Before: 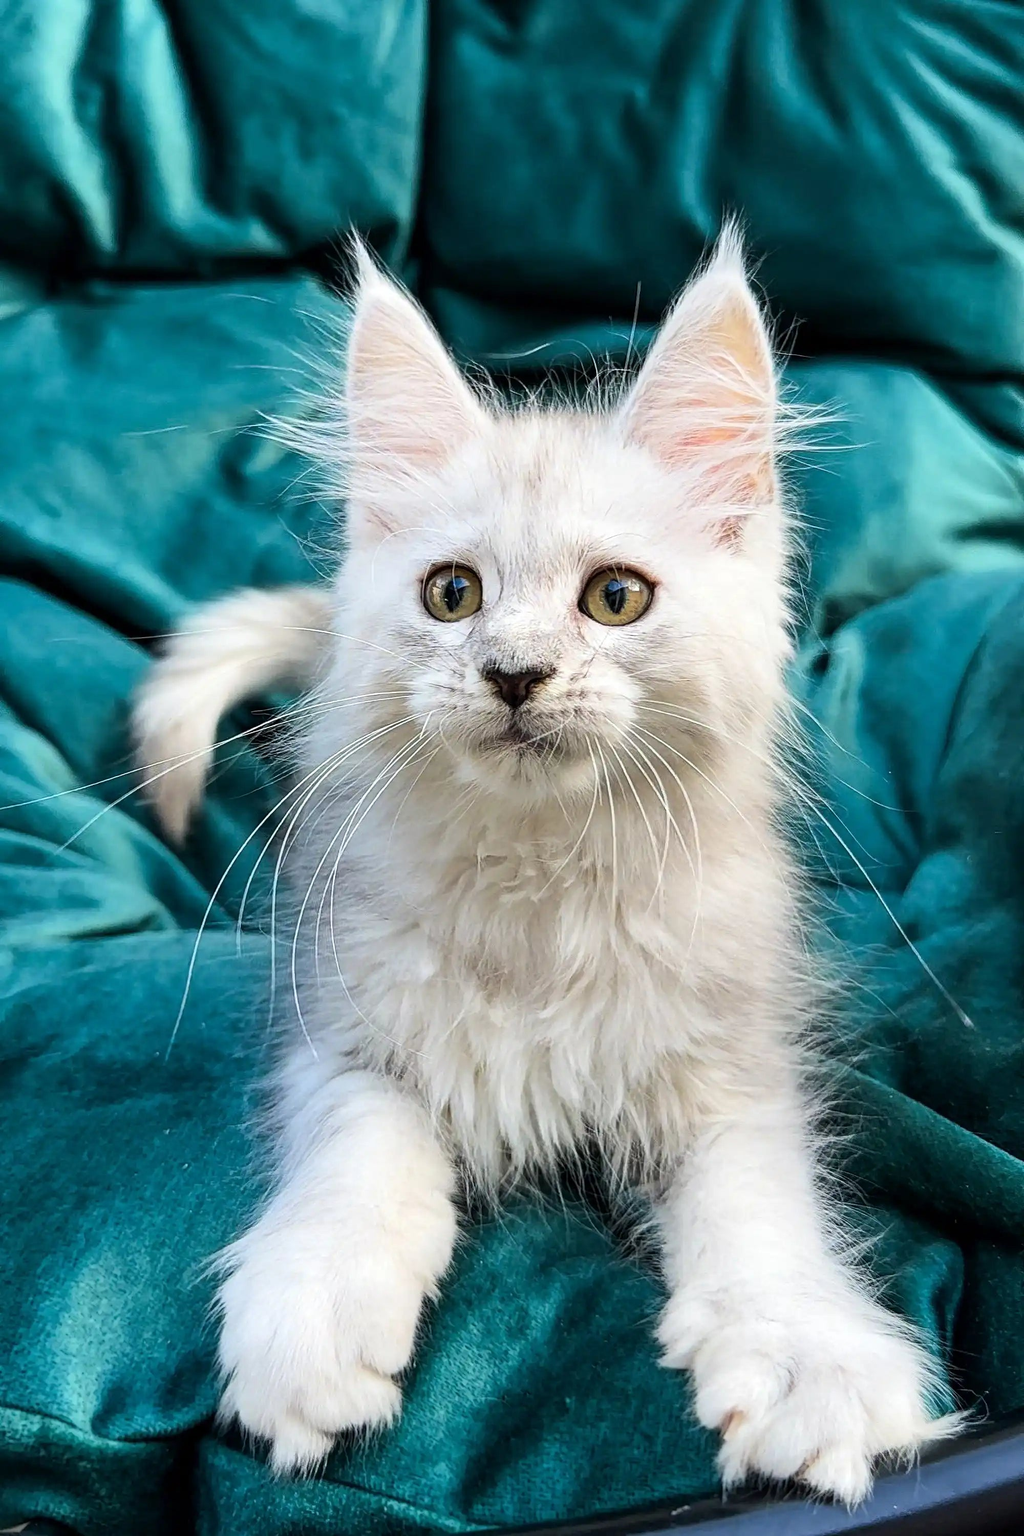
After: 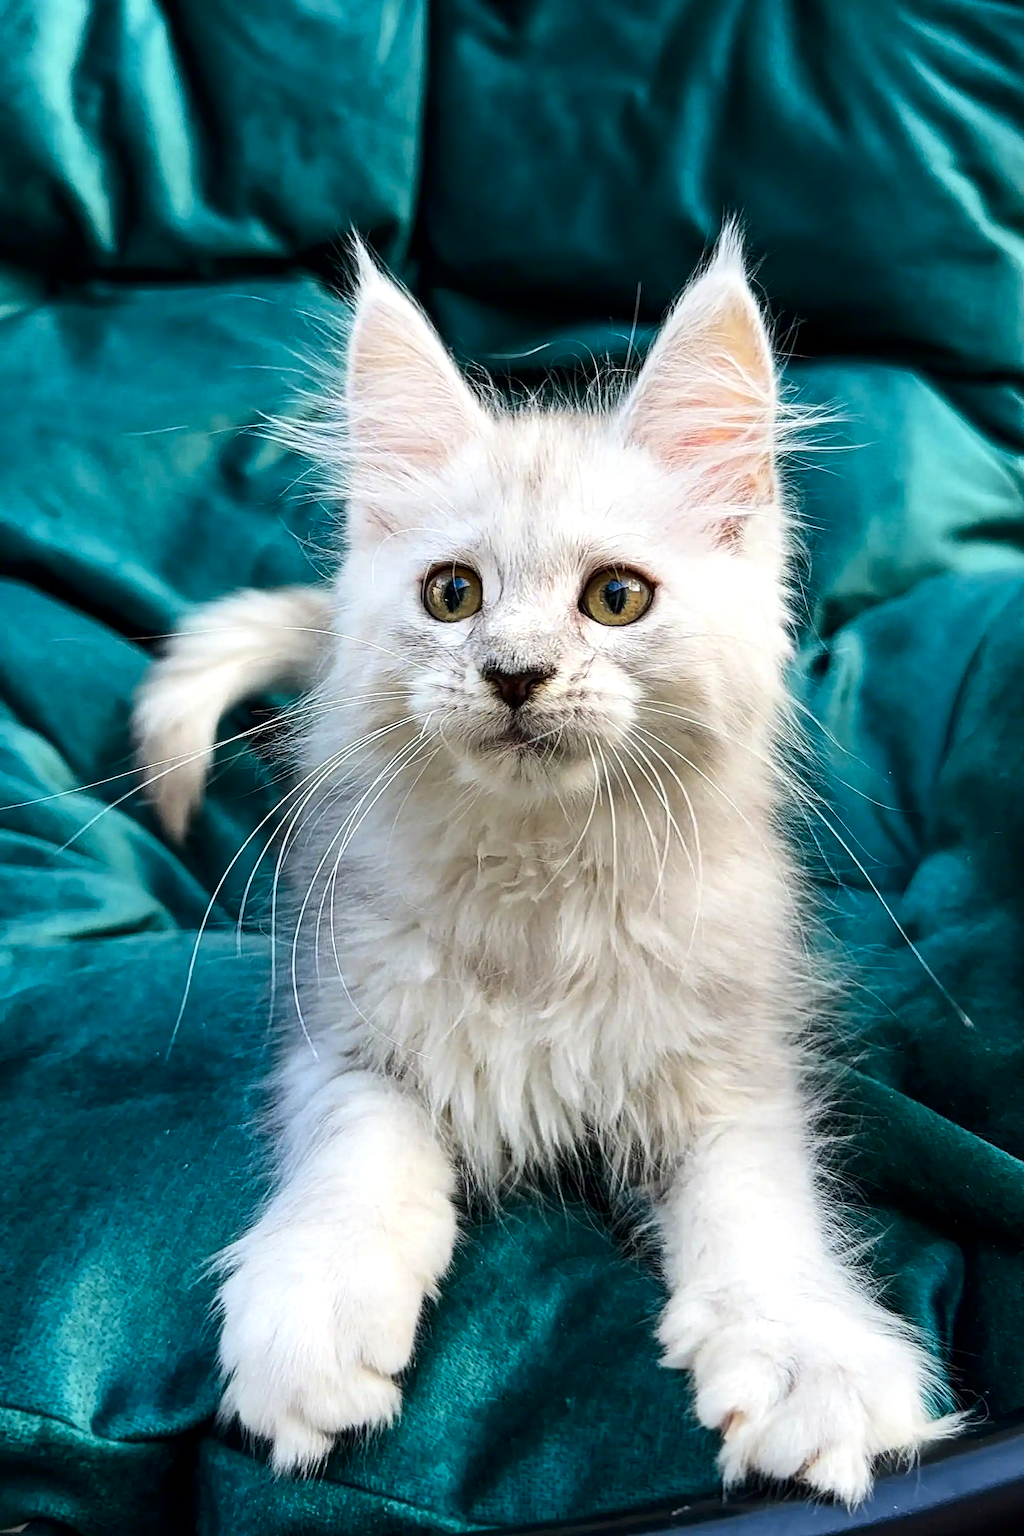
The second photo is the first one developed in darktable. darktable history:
exposure: exposure 0.127 EV, compensate highlight preservation false
contrast brightness saturation: contrast 0.07, brightness -0.13, saturation 0.06
white balance: red 1, blue 1
